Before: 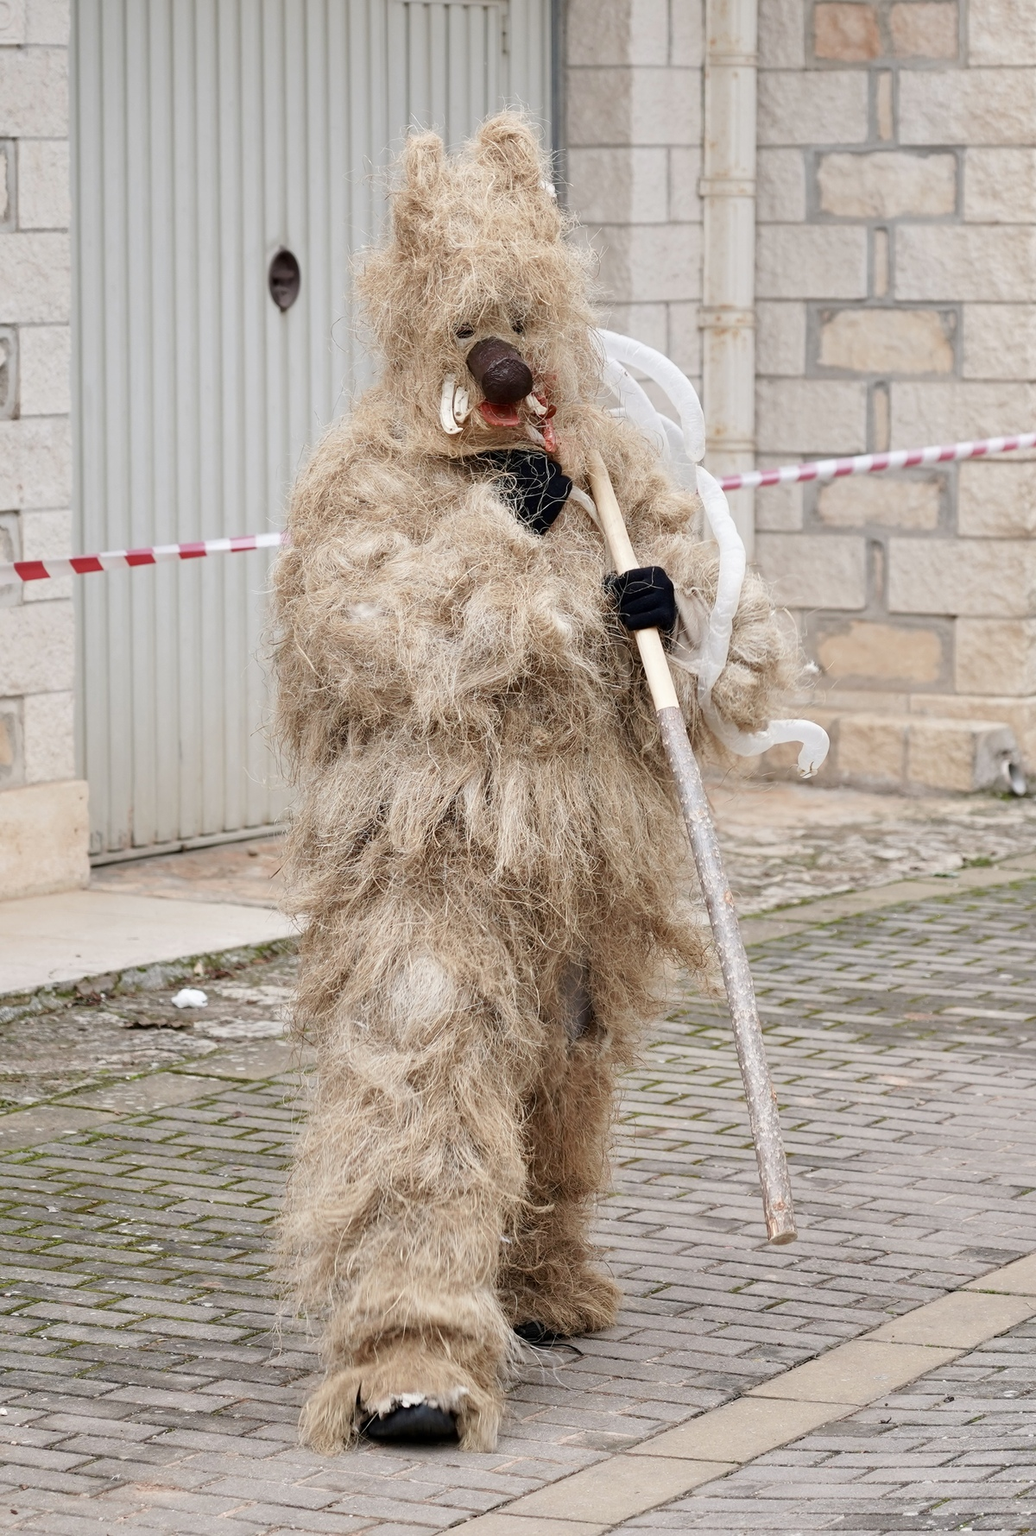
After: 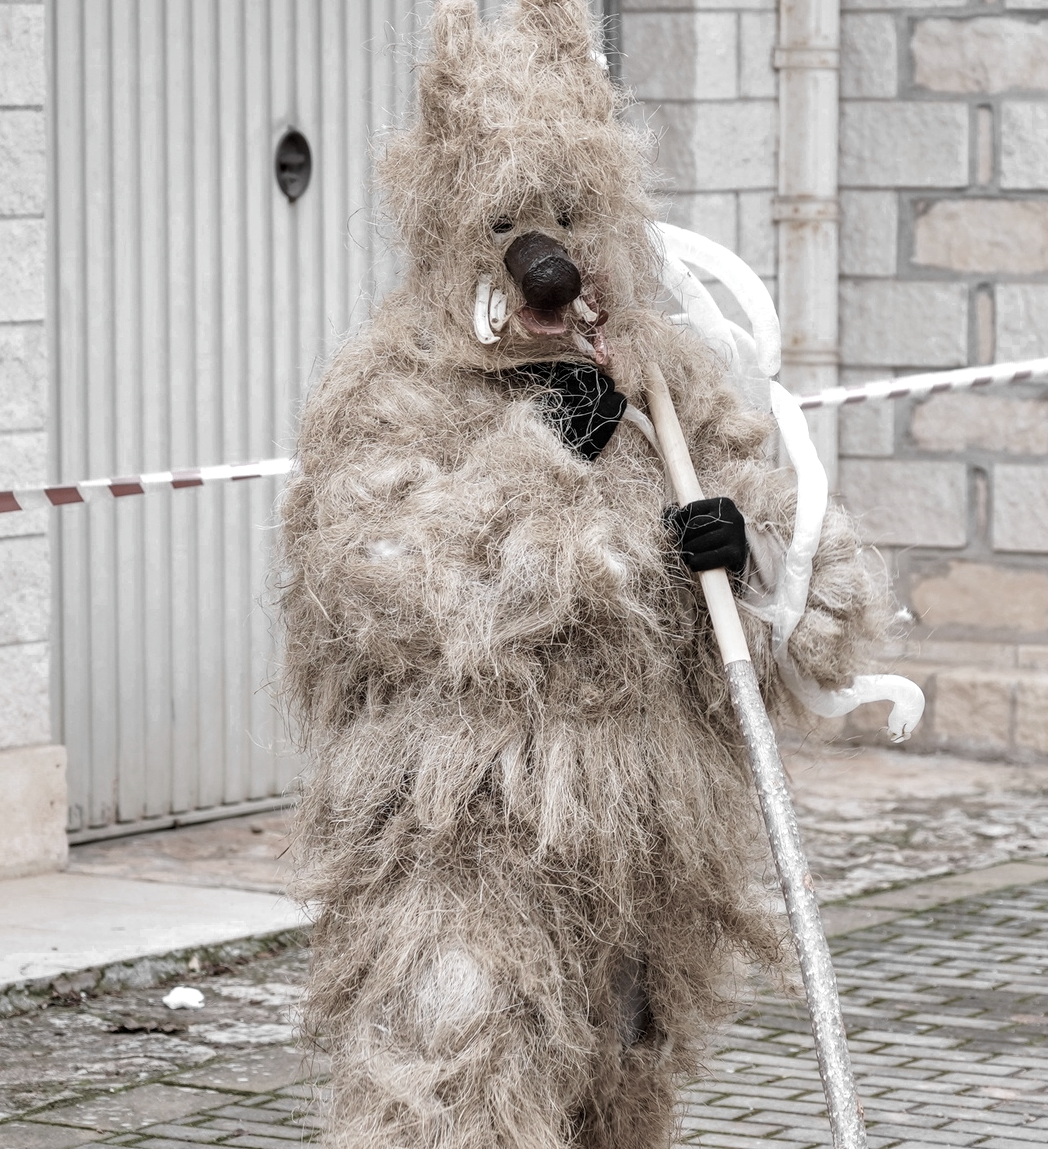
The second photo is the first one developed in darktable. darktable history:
color zones: curves: ch0 [(0, 0.613) (0.01, 0.613) (0.245, 0.448) (0.498, 0.529) (0.642, 0.665) (0.879, 0.777) (0.99, 0.613)]; ch1 [(0, 0.035) (0.121, 0.189) (0.259, 0.197) (0.415, 0.061) (0.589, 0.022) (0.732, 0.022) (0.857, 0.026) (0.991, 0.053)]
local contrast: on, module defaults
crop: left 3.015%, top 8.969%, right 9.647%, bottom 26.457%
white balance: red 0.983, blue 1.036
velvia: strength 36.57%
